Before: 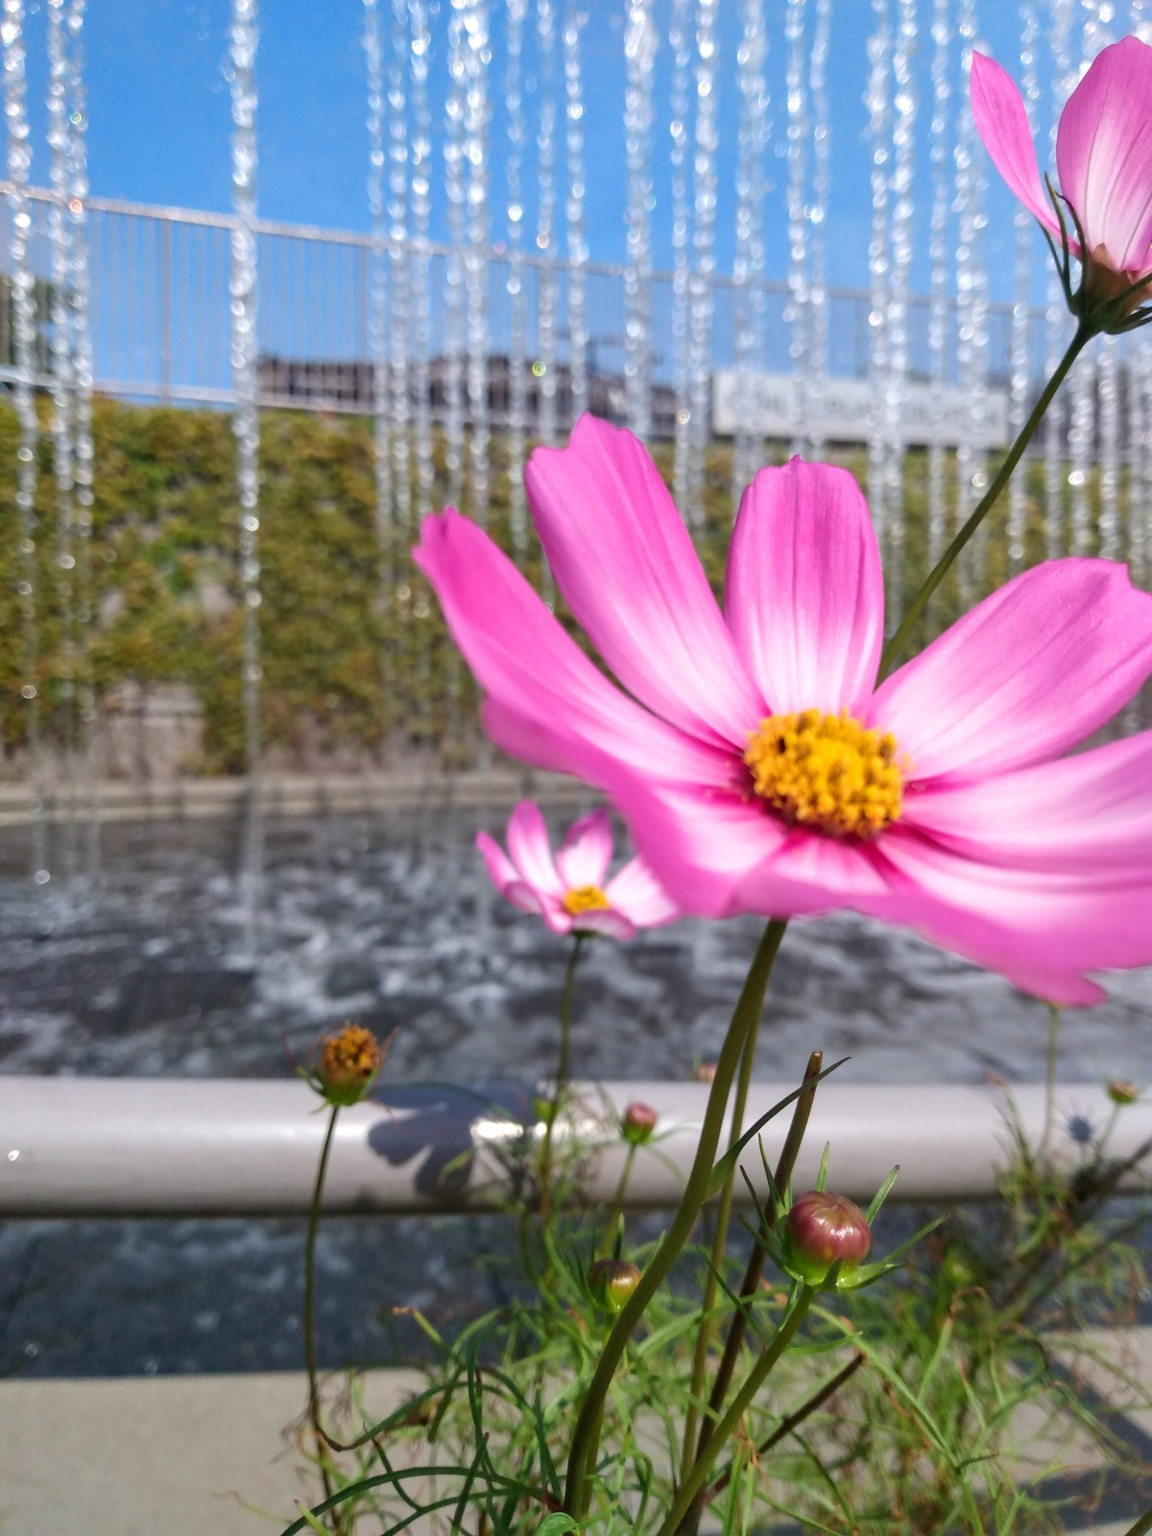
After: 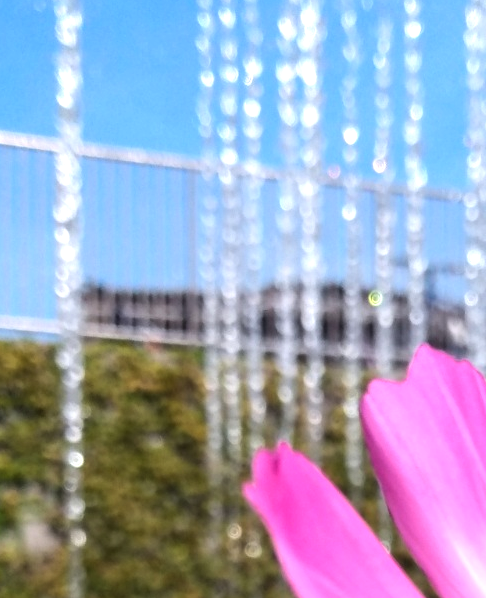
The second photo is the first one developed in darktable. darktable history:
crop: left 15.574%, top 5.436%, right 43.905%, bottom 57.133%
tone equalizer: -8 EV -0.761 EV, -7 EV -0.7 EV, -6 EV -0.623 EV, -5 EV -0.377 EV, -3 EV 0.372 EV, -2 EV 0.6 EV, -1 EV 0.684 EV, +0 EV 0.749 EV, edges refinement/feathering 500, mask exposure compensation -1.57 EV, preserve details no
exposure: exposure -0.054 EV, compensate highlight preservation false
